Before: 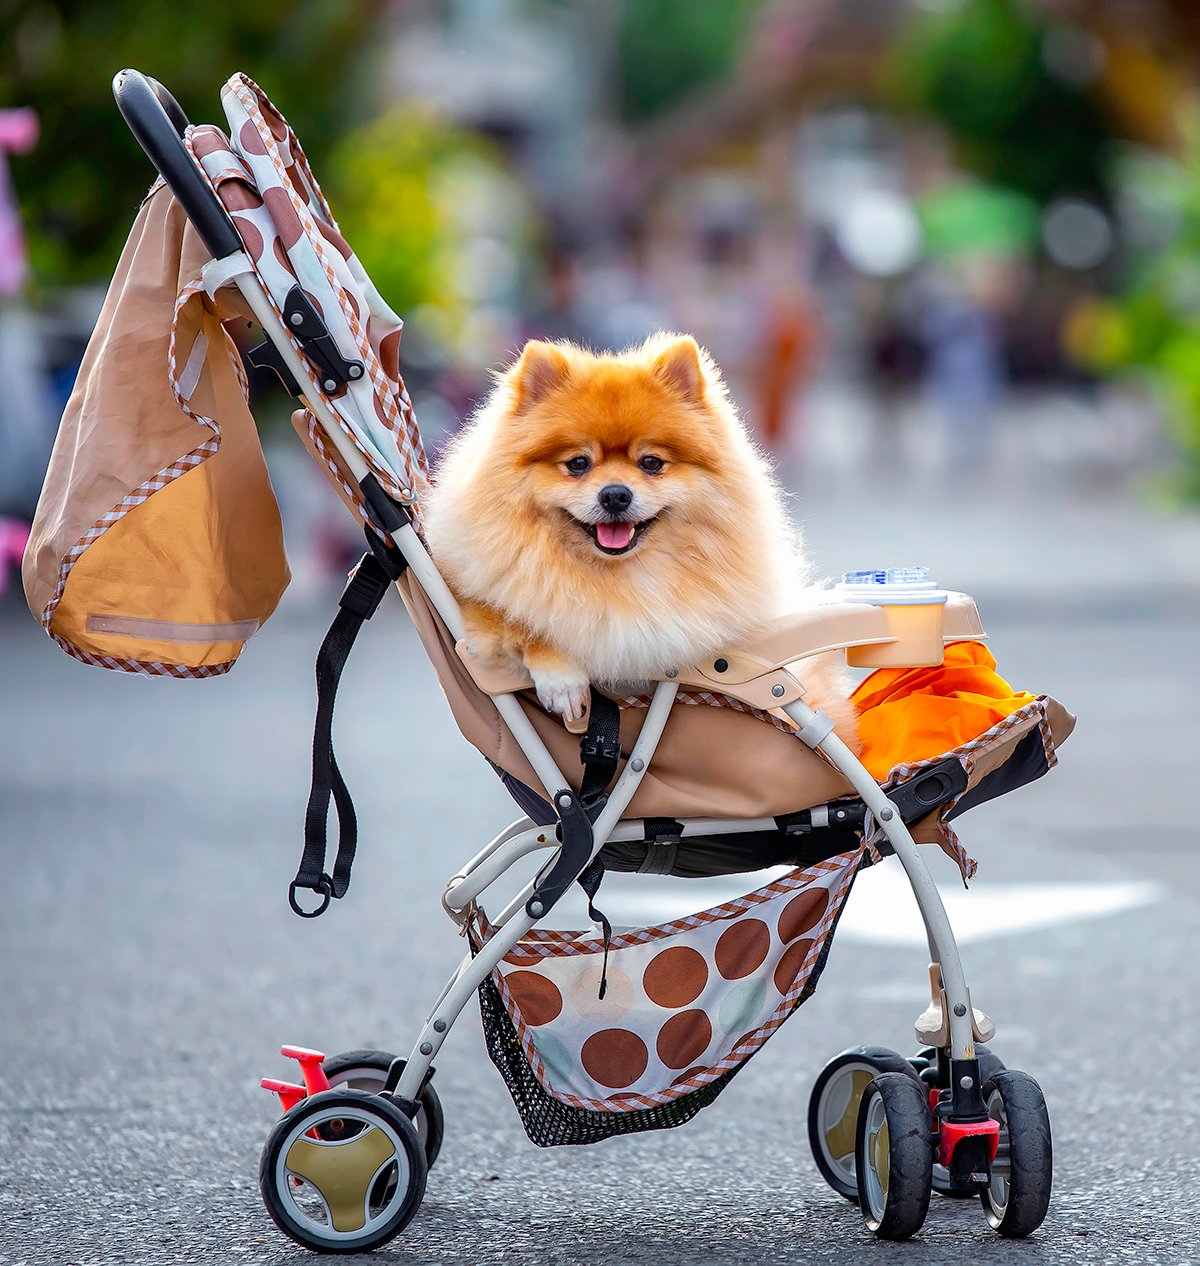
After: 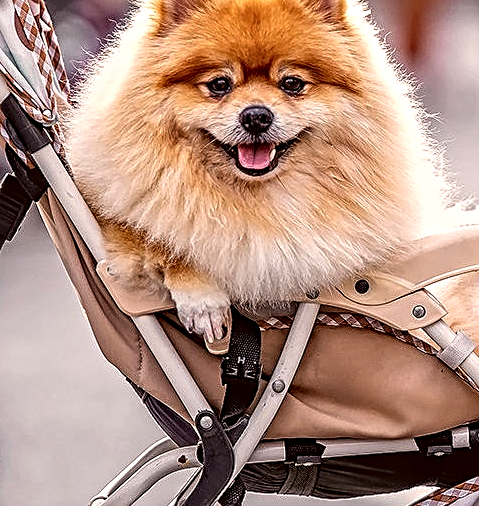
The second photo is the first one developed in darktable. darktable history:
rotate and perspective: crop left 0, crop top 0
contrast equalizer: octaves 7, y [[0.5, 0.542, 0.583, 0.625, 0.667, 0.708], [0.5 ×6], [0.5 ×6], [0 ×6], [0 ×6]]
exposure: exposure -0.177 EV, compensate highlight preservation false
crop: left 30%, top 30%, right 30%, bottom 30%
color correction: highlights a* 10.21, highlights b* 9.79, shadows a* 8.61, shadows b* 7.88, saturation 0.8
sharpen: on, module defaults
local contrast: on, module defaults
shadows and highlights: shadows -12.5, white point adjustment 4, highlights 28.33
